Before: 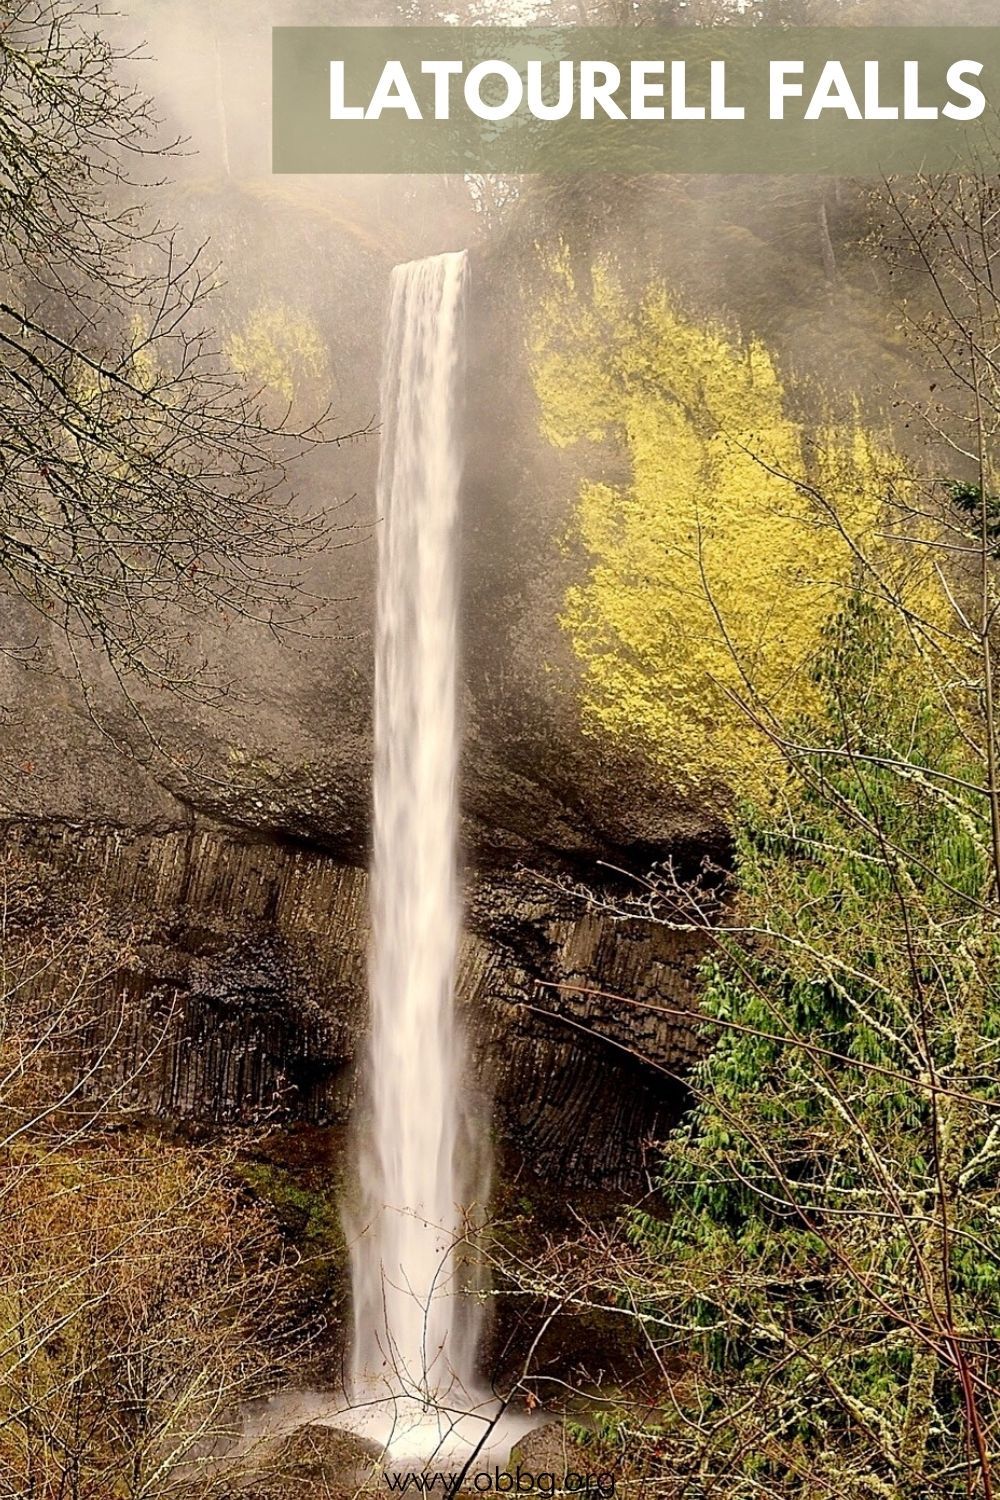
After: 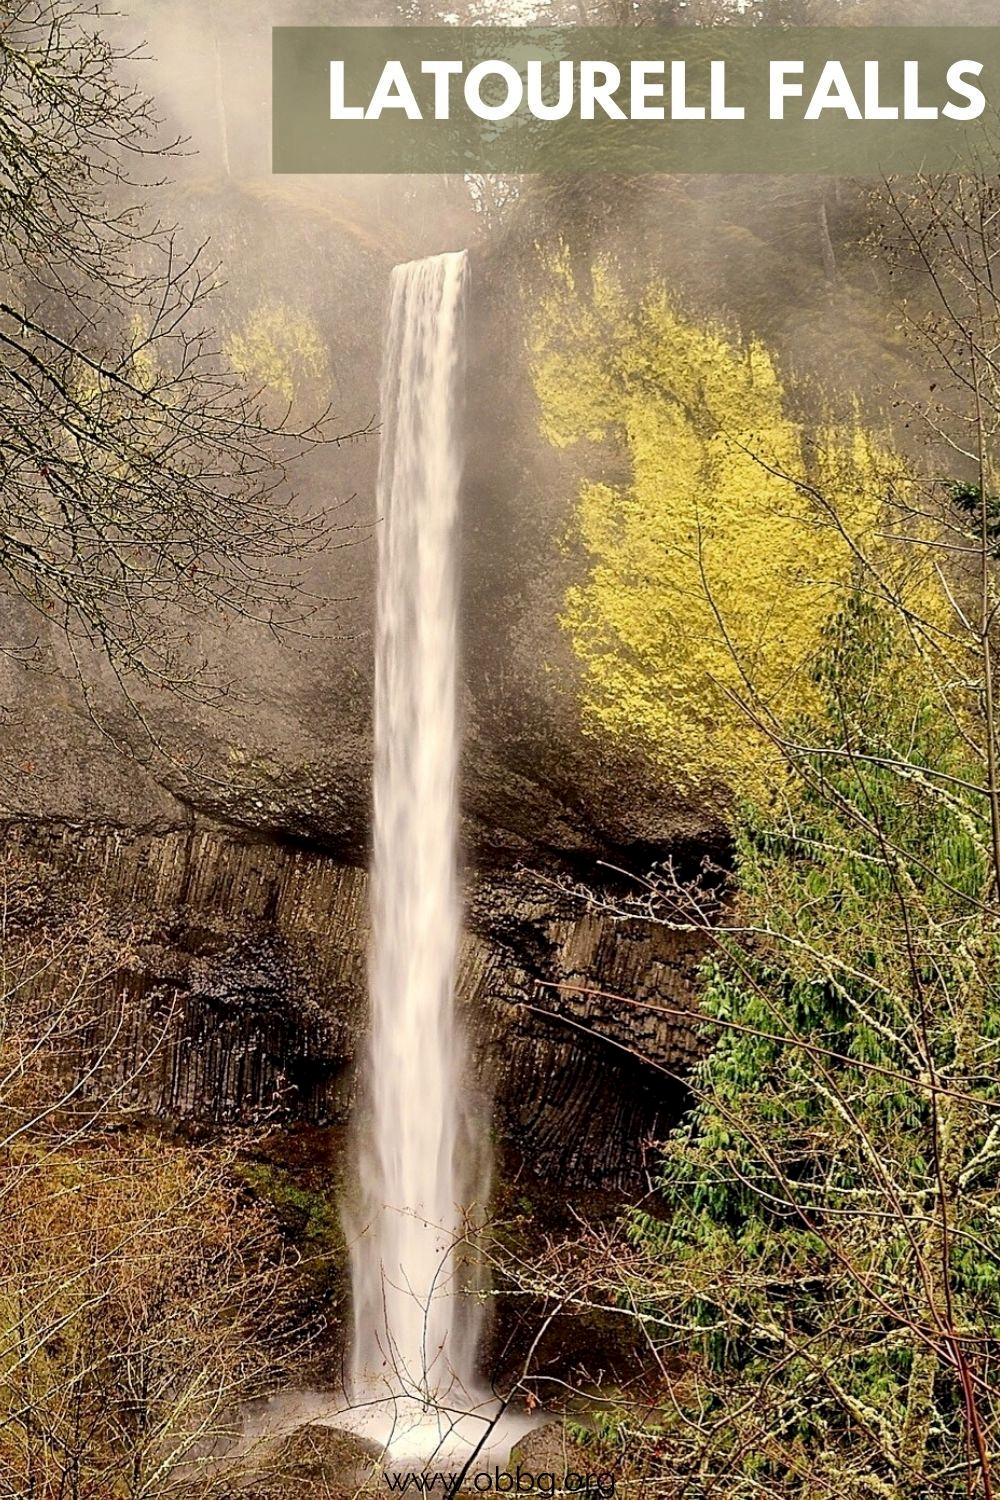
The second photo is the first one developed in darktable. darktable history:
exposure: black level correction 0.001, compensate highlight preservation false
shadows and highlights: soften with gaussian
